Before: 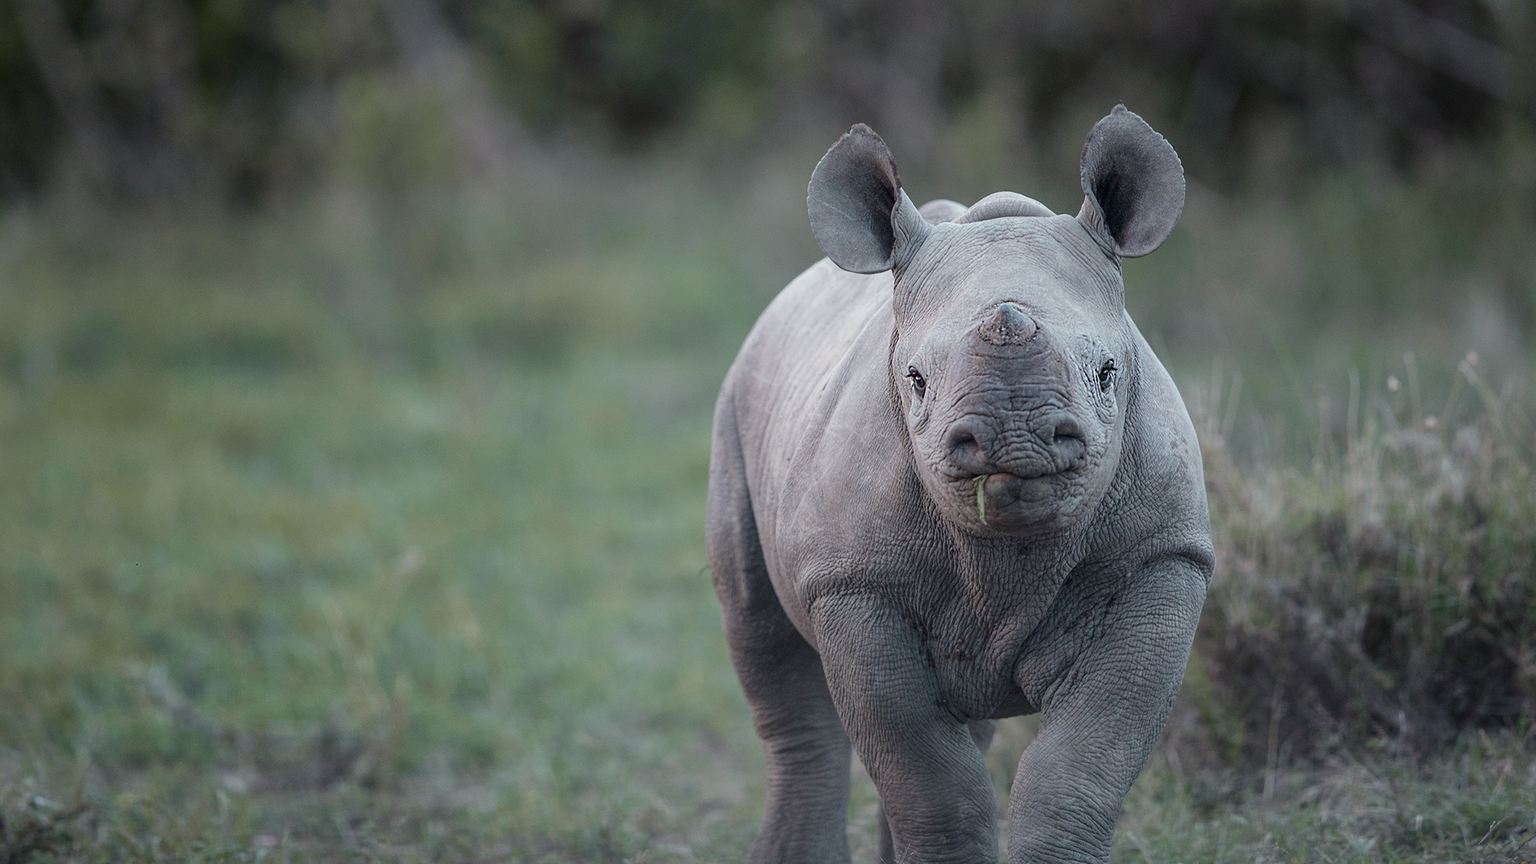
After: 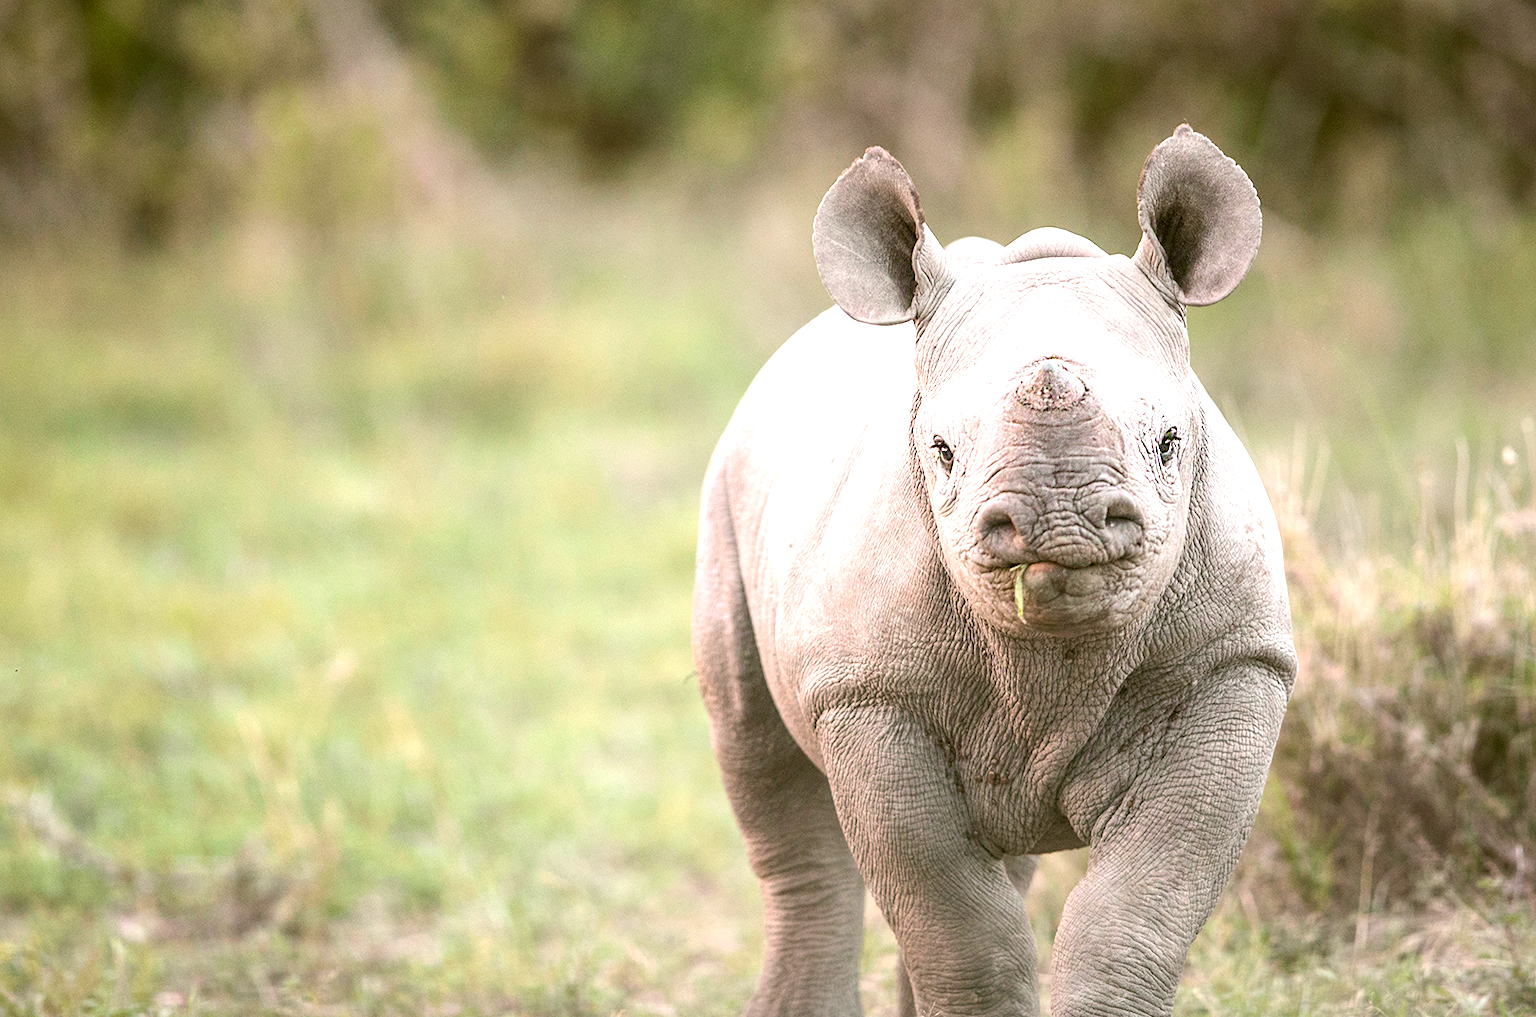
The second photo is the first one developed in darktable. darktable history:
crop: left 8.026%, right 7.374%
color correction: highlights a* 8.98, highlights b* 15.09, shadows a* -0.49, shadows b* 26.52
exposure: black level correction 0, exposure 1 EV, compensate exposure bias true, compensate highlight preservation false
contrast brightness saturation: contrast 0.1, brightness 0.03, saturation 0.09
